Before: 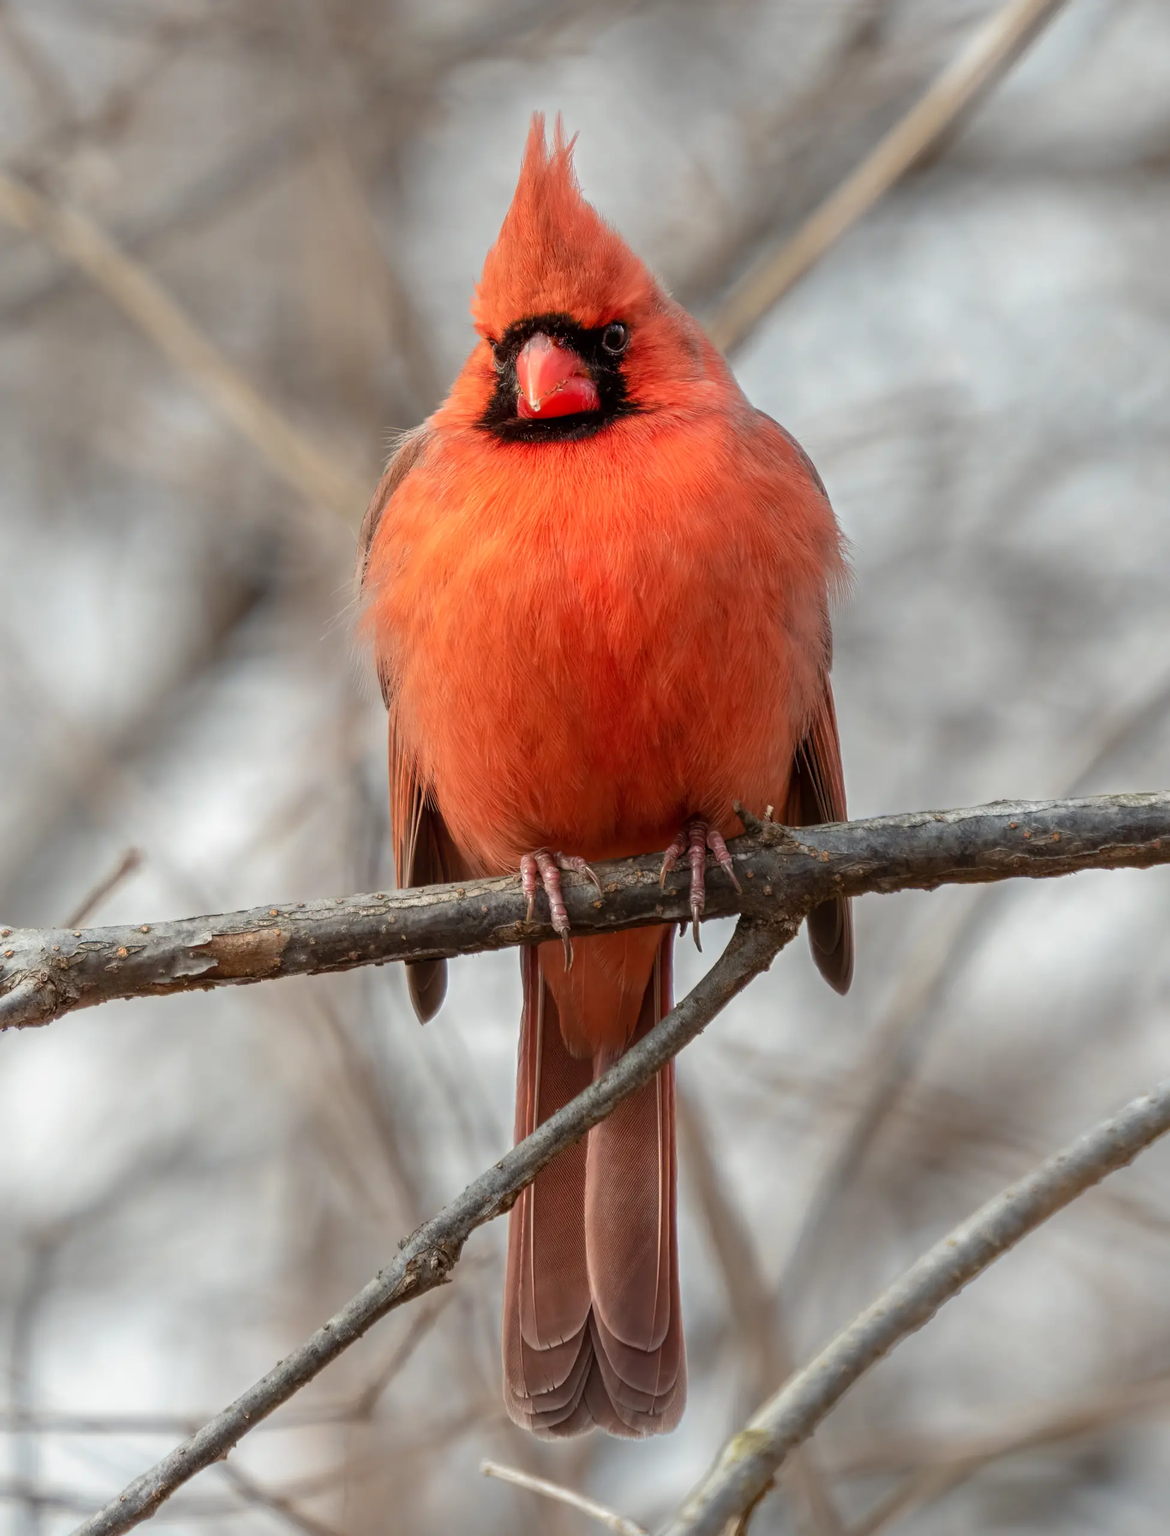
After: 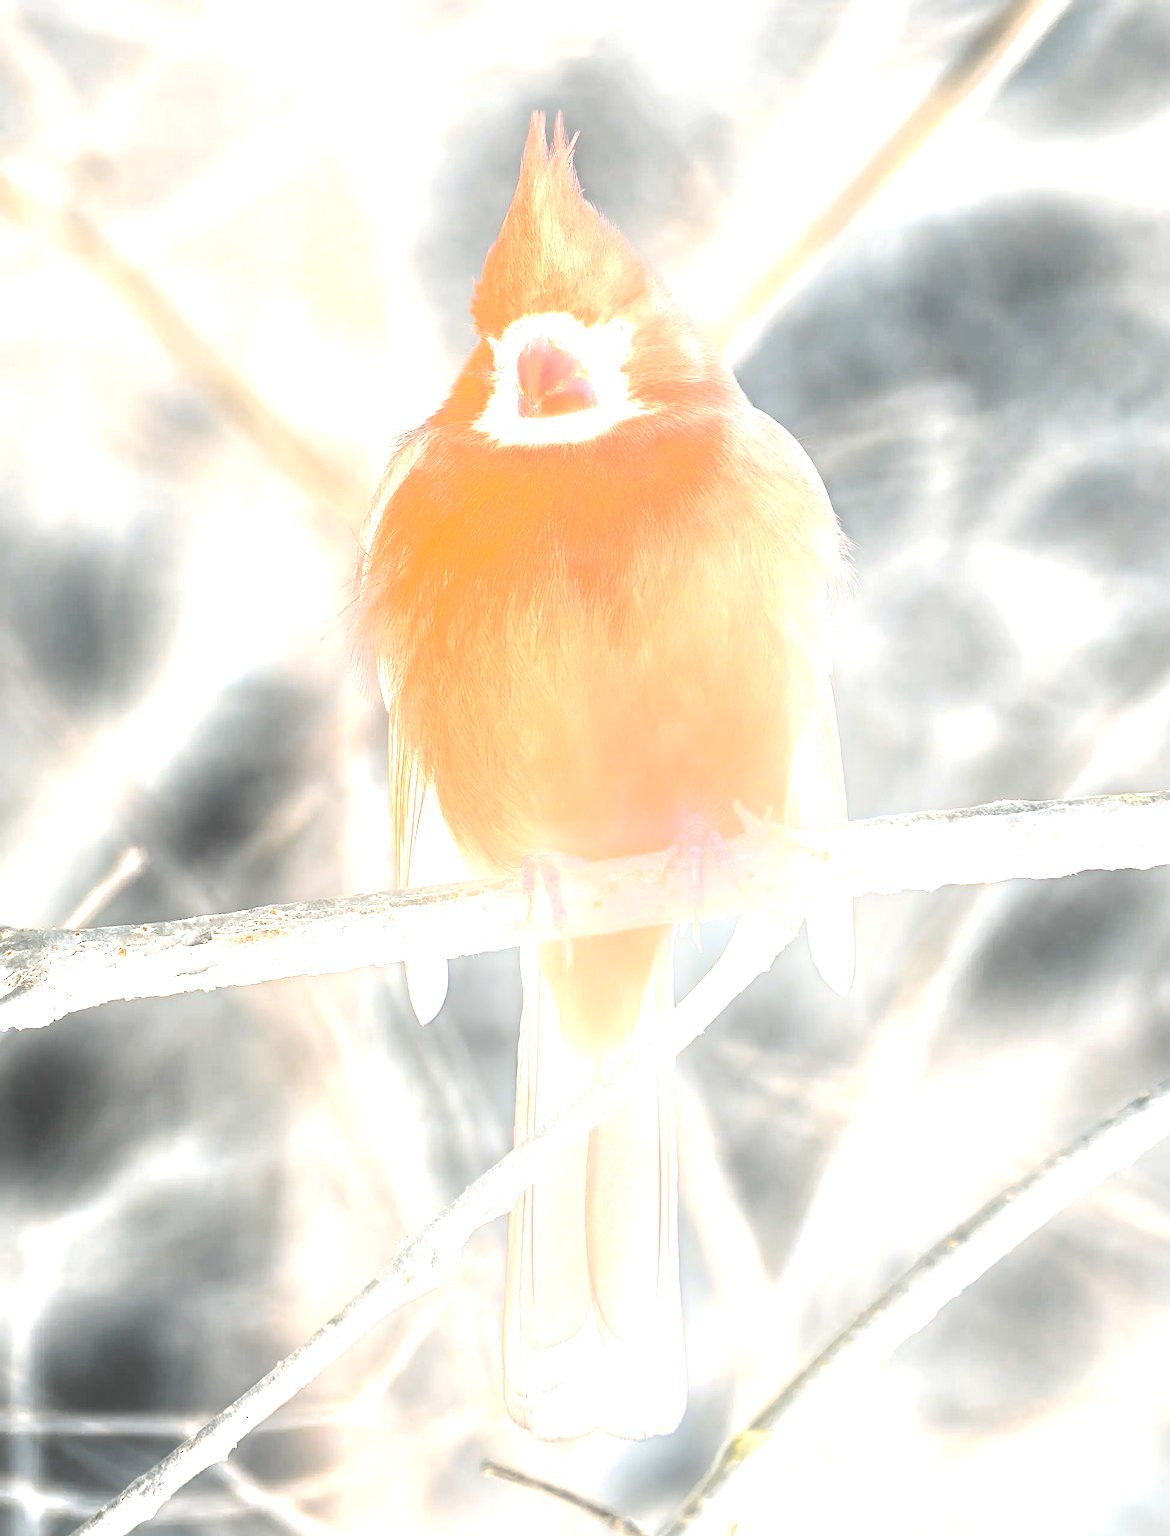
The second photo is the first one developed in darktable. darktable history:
sharpen: on, module defaults
bloom: size 25%, threshold 5%, strength 90%
exposure: black level correction 0, exposure 1.675 EV, compensate exposure bias true, compensate highlight preservation false
